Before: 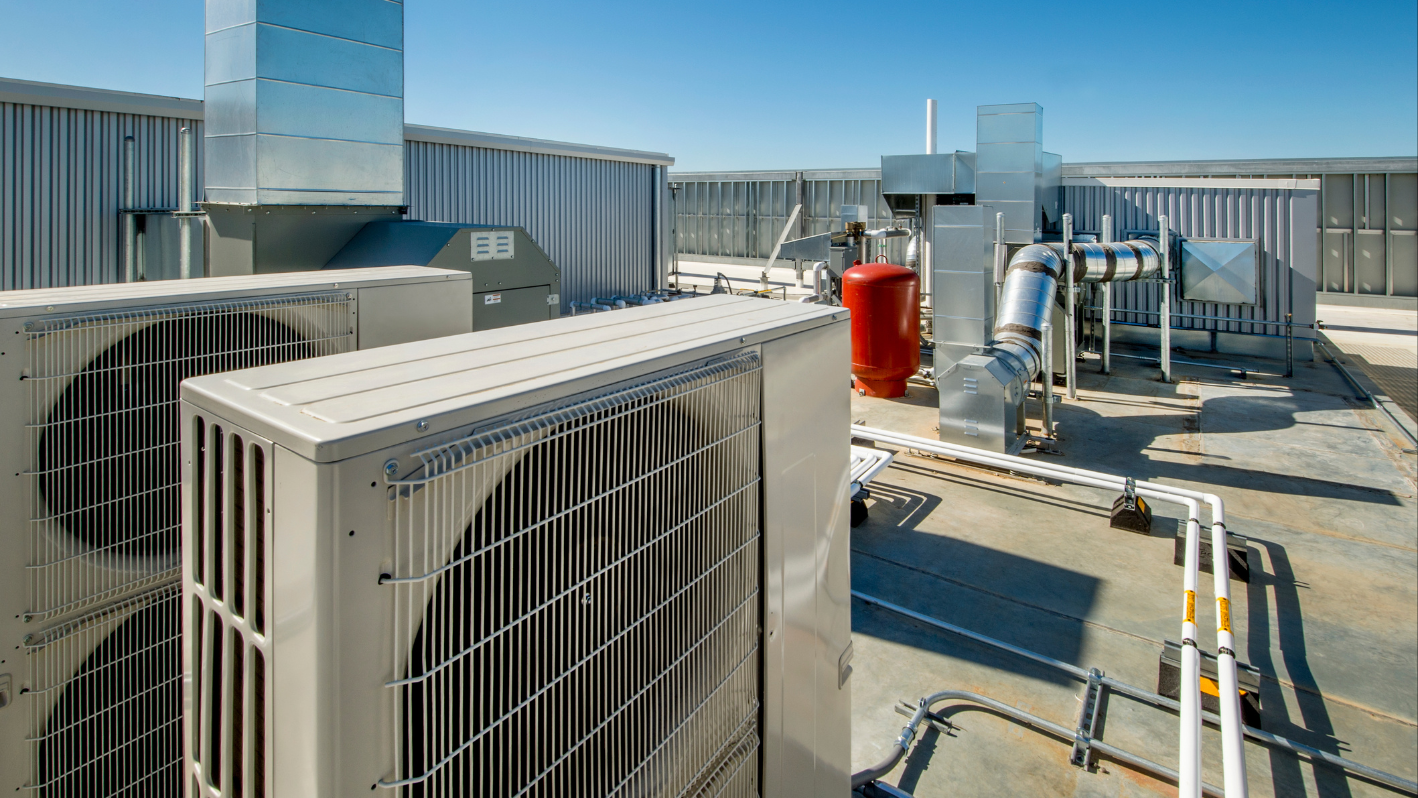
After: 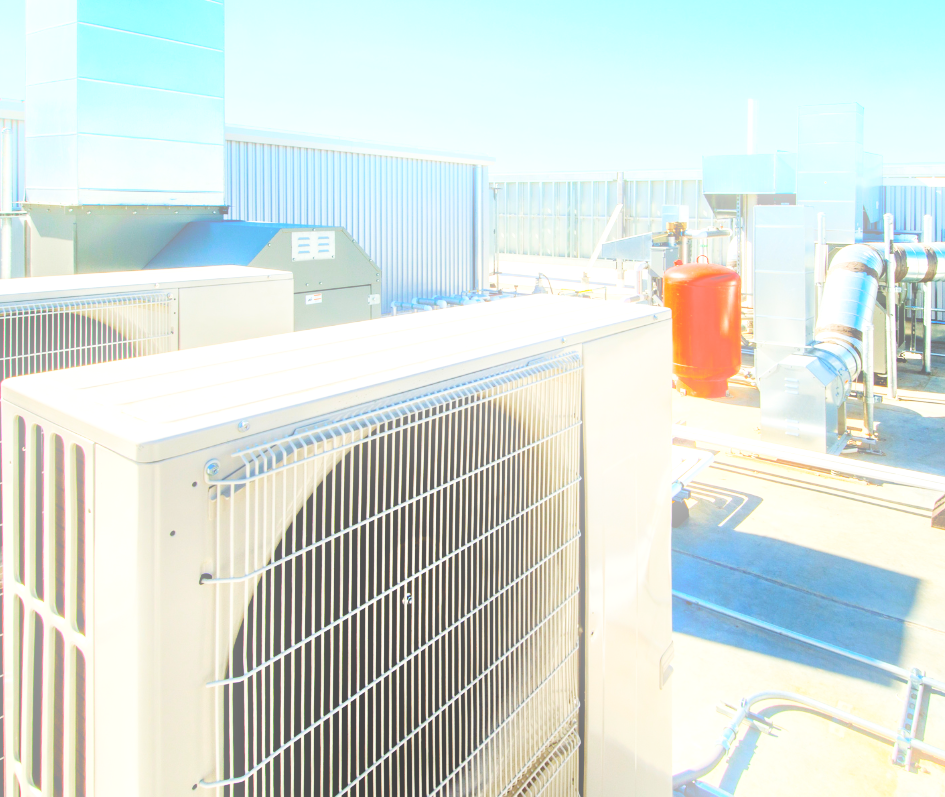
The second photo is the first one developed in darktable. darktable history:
exposure: black level correction -0.002, exposure 1.115 EV, compensate highlight preservation false
base curve: curves: ch0 [(0, 0) (0.032, 0.025) (0.121, 0.166) (0.206, 0.329) (0.605, 0.79) (1, 1)], preserve colors none
crop and rotate: left 12.648%, right 20.685%
bloom: size 16%, threshold 98%, strength 20%
